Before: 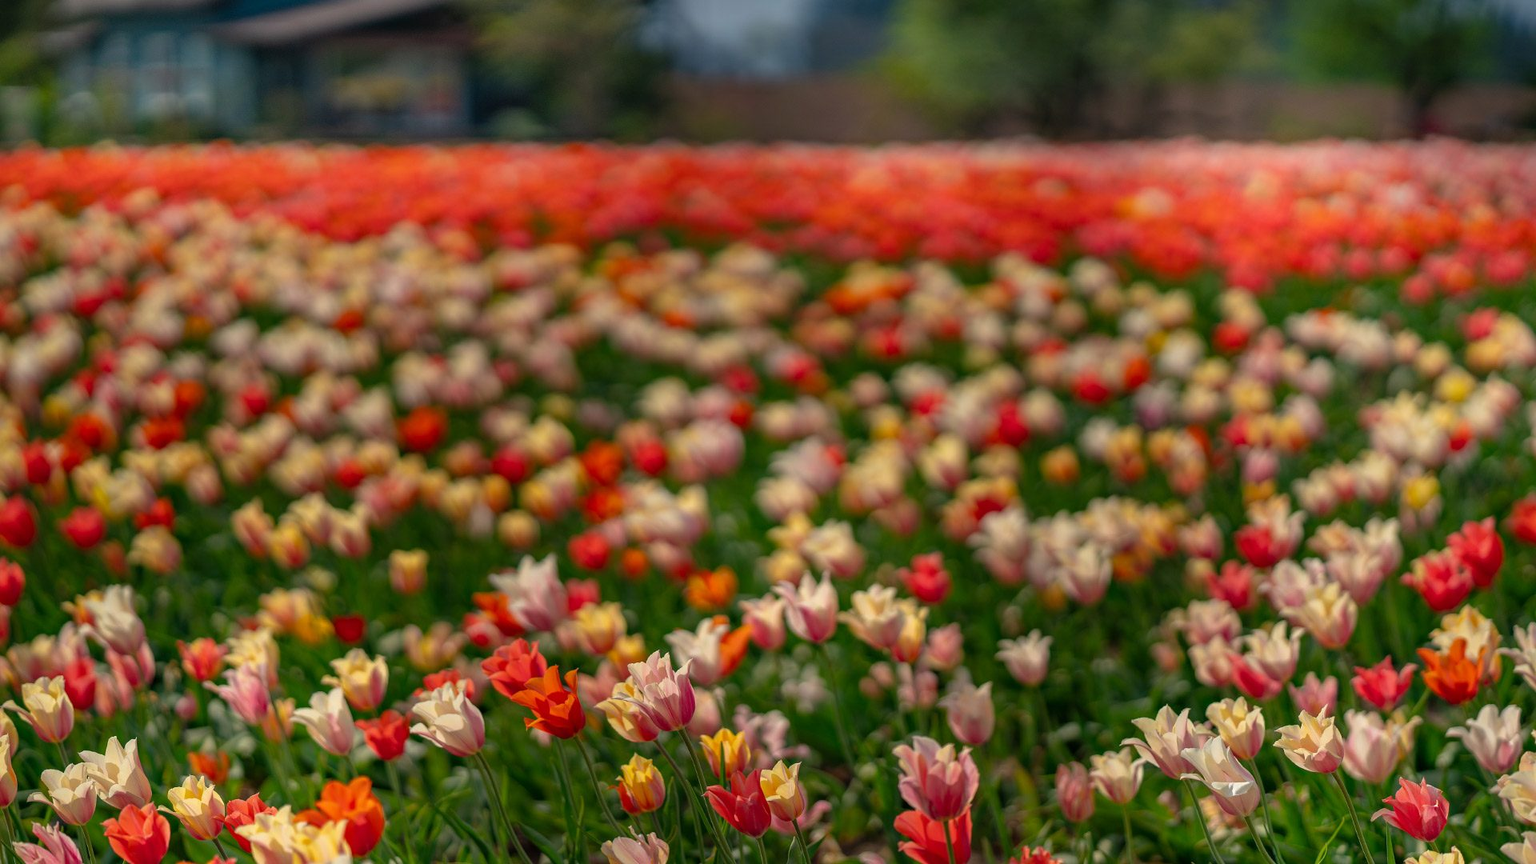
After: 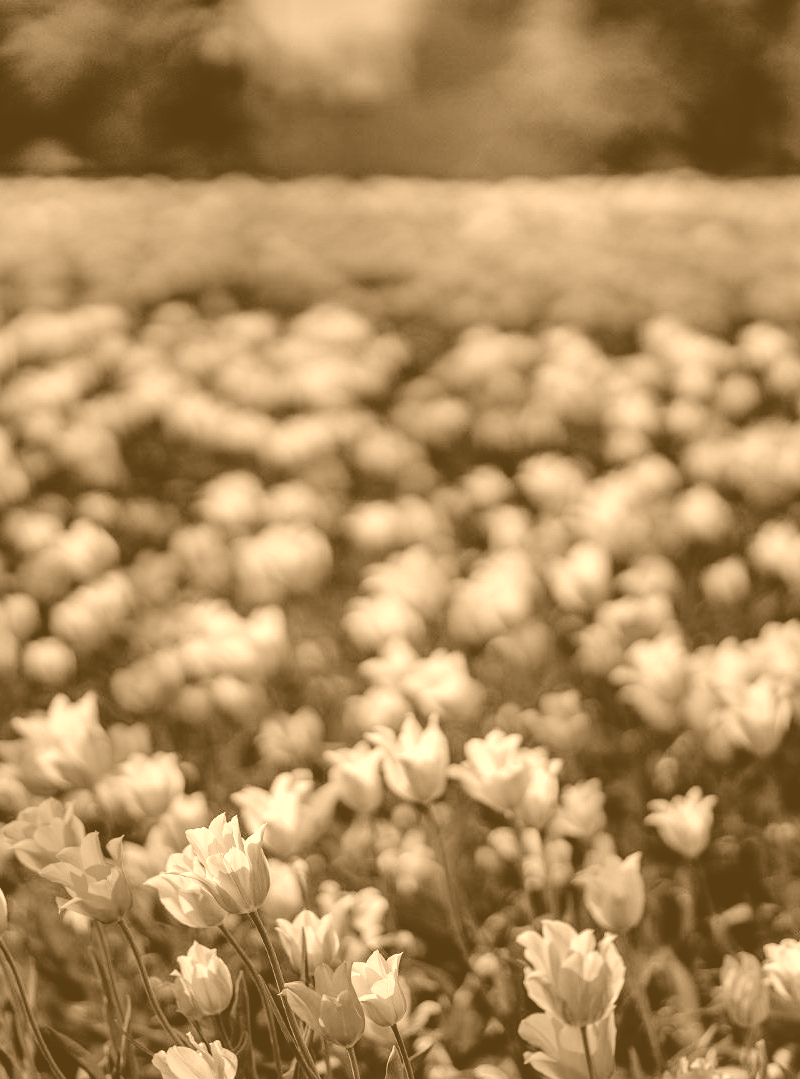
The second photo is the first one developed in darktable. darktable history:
filmic rgb: black relative exposure -4.58 EV, white relative exposure 4.8 EV, threshold 3 EV, hardness 2.36, latitude 36.07%, contrast 1.048, highlights saturation mix 1.32%, shadows ↔ highlights balance 1.25%, color science v4 (2020), enable highlight reconstruction true
colorize: hue 28.8°, source mix 100%
crop: left 31.229%, right 27.105%
